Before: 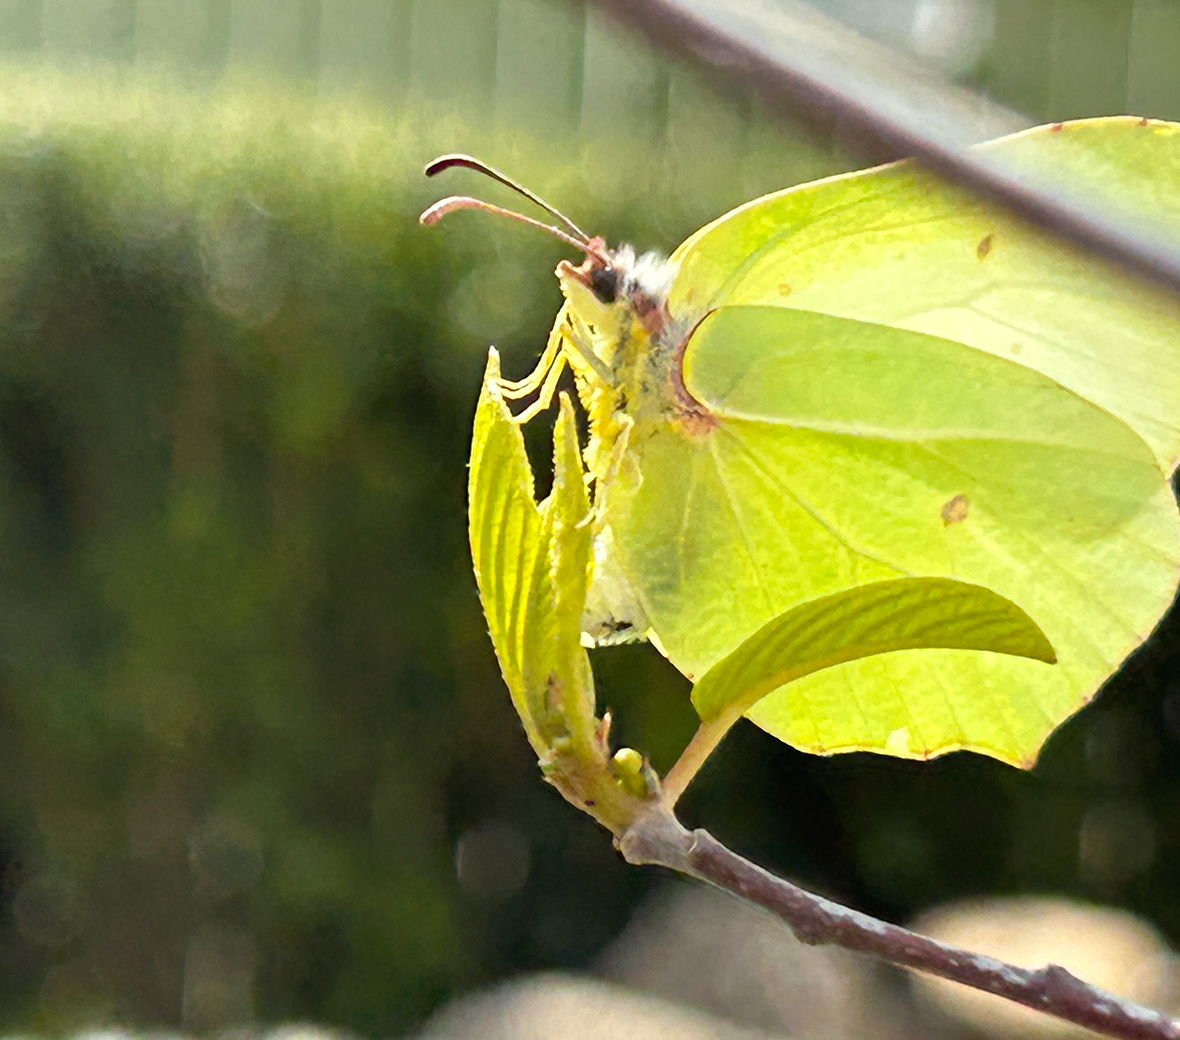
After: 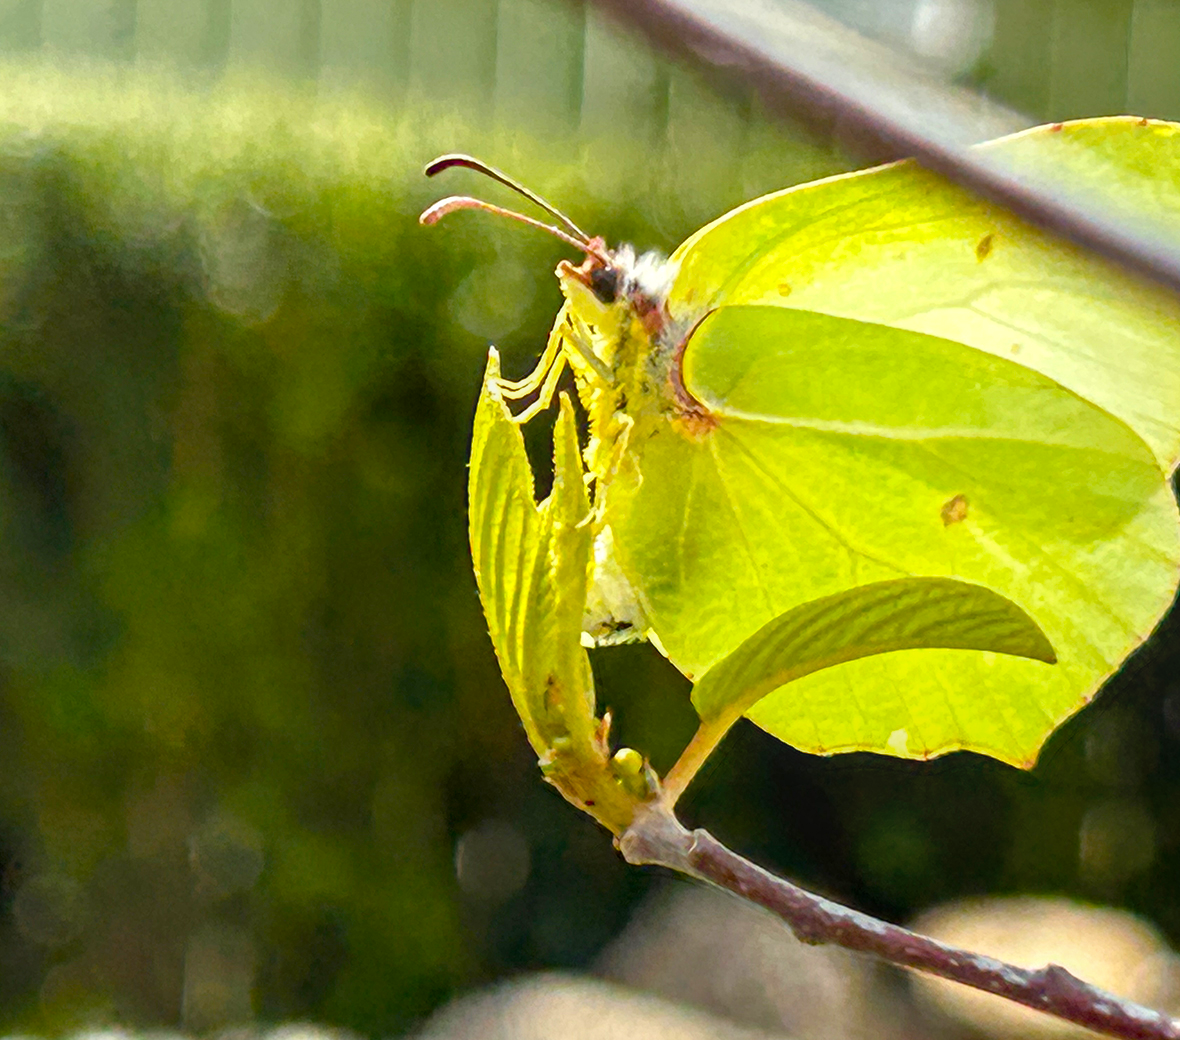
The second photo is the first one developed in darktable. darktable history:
local contrast: on, module defaults
color balance rgb: perceptual saturation grading › global saturation 20%, perceptual saturation grading › highlights 2.68%, perceptual saturation grading › shadows 50%
